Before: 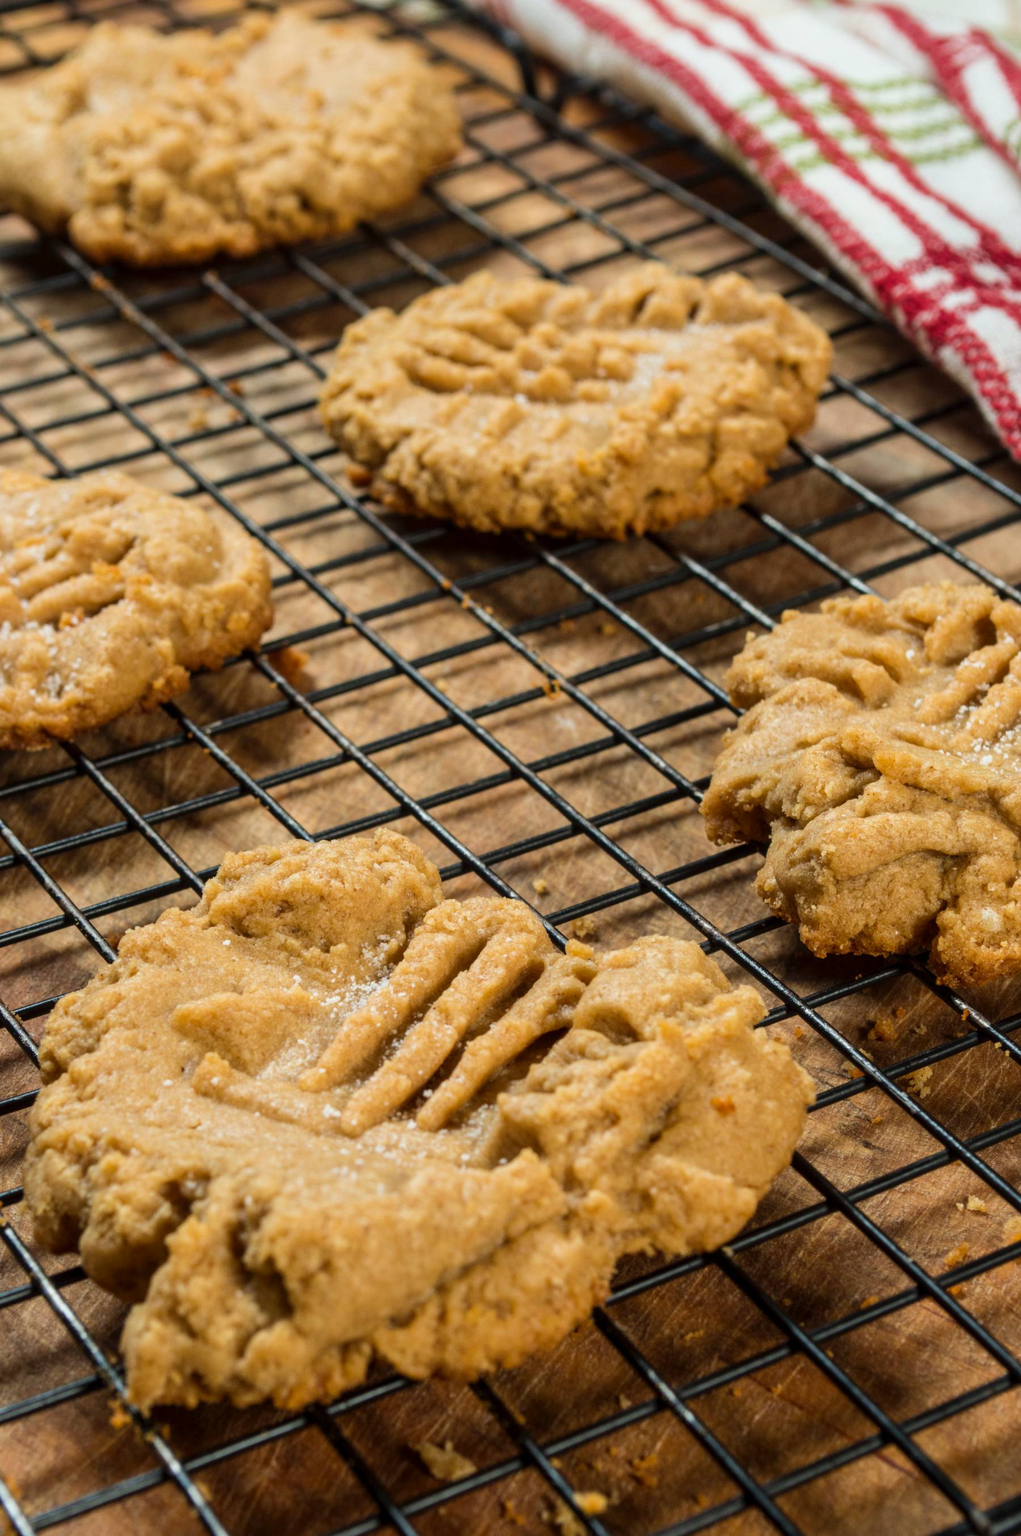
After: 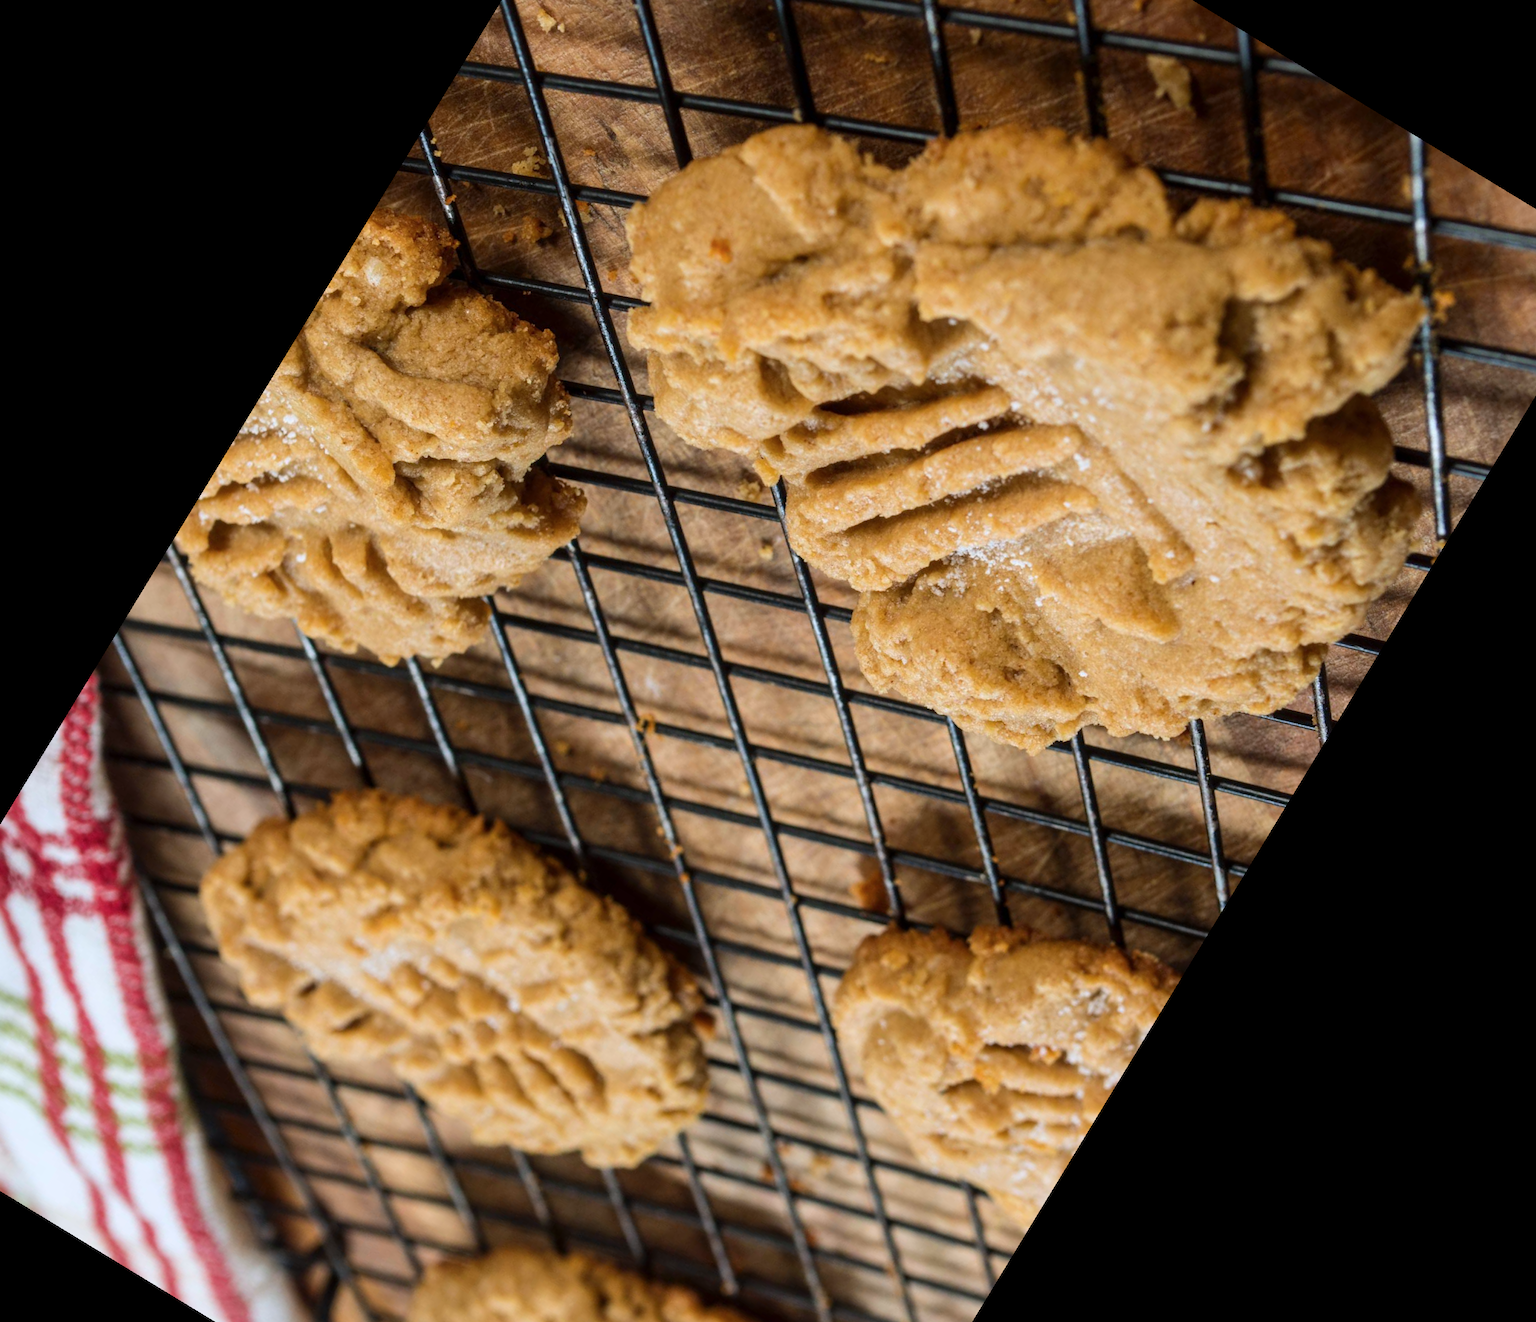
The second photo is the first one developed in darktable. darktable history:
color calibration: illuminant as shot in camera, x 0.358, y 0.373, temperature 4628.91 K
crop and rotate: angle 148.68°, left 9.111%, top 15.603%, right 4.588%, bottom 17.041%
